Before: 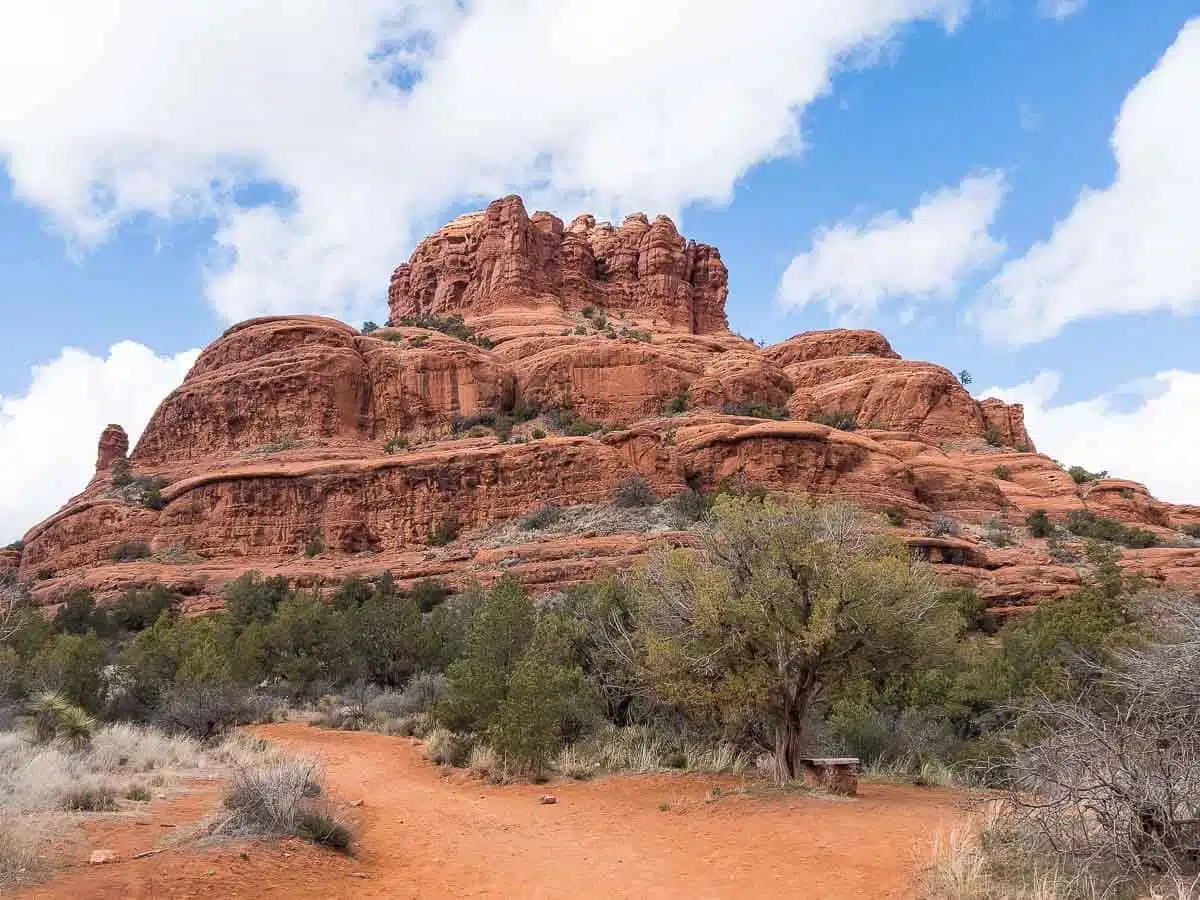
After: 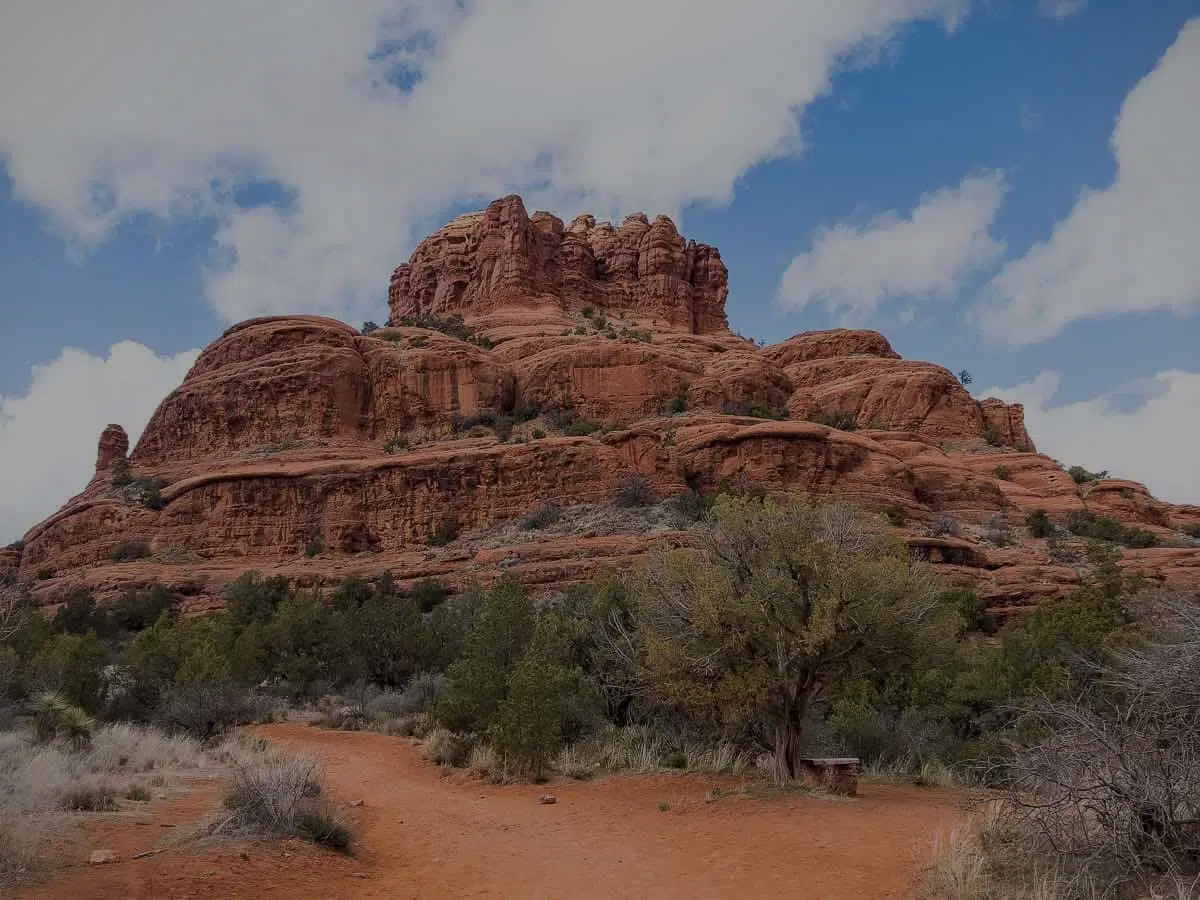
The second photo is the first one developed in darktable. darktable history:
exposure: exposure -1.406 EV, compensate exposure bias true, compensate highlight preservation false
vignetting: fall-off start 97.24%, brightness -0.32, saturation -0.045, width/height ratio 1.182
